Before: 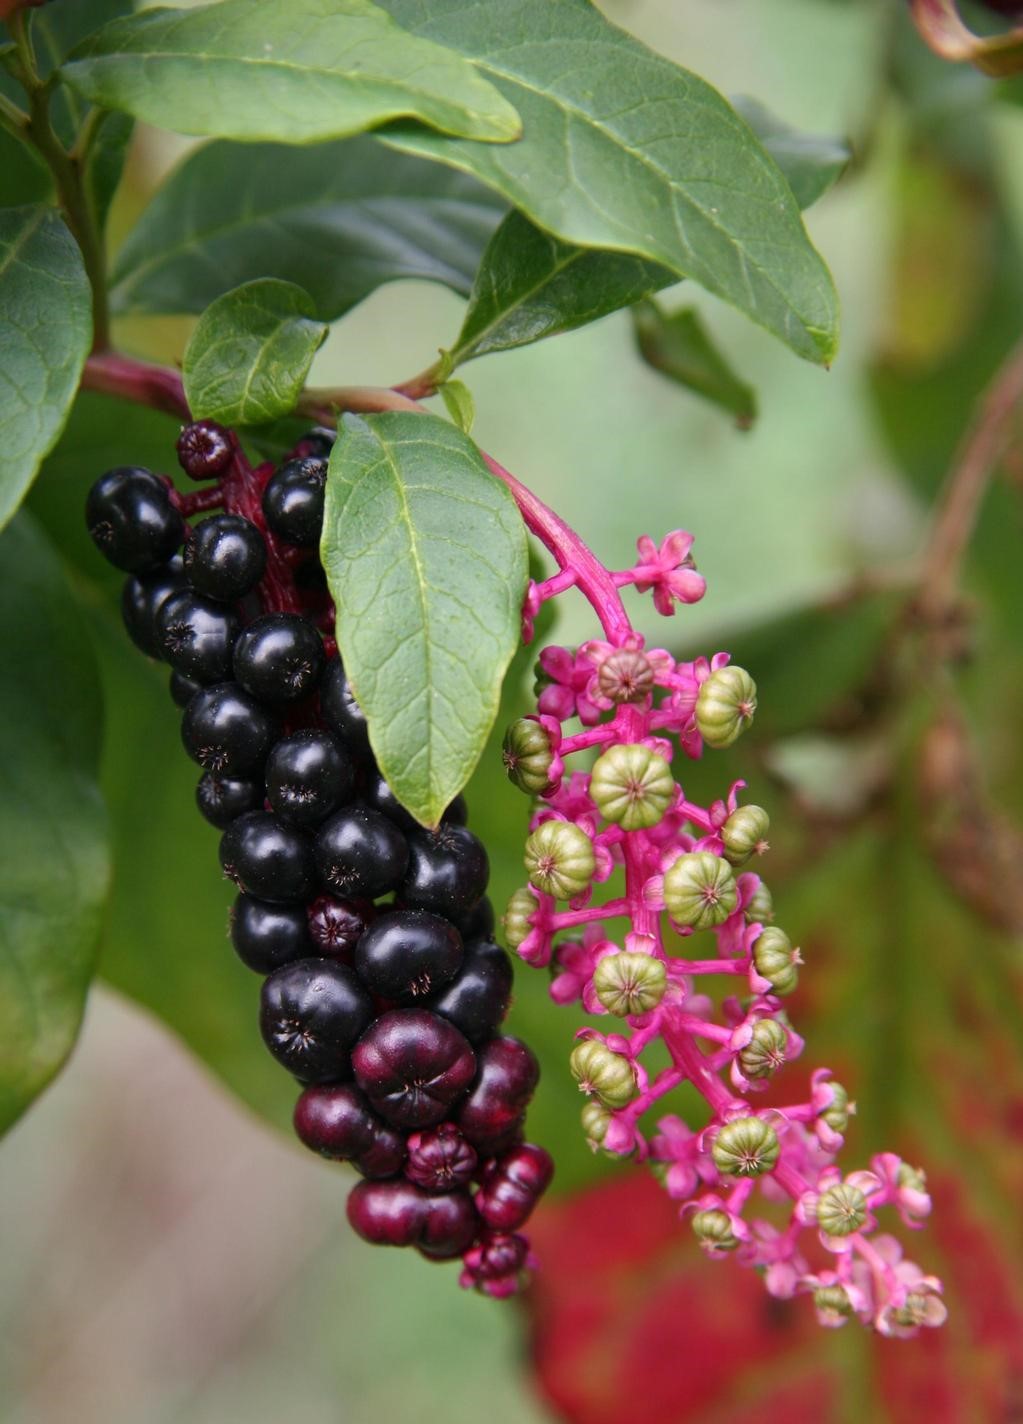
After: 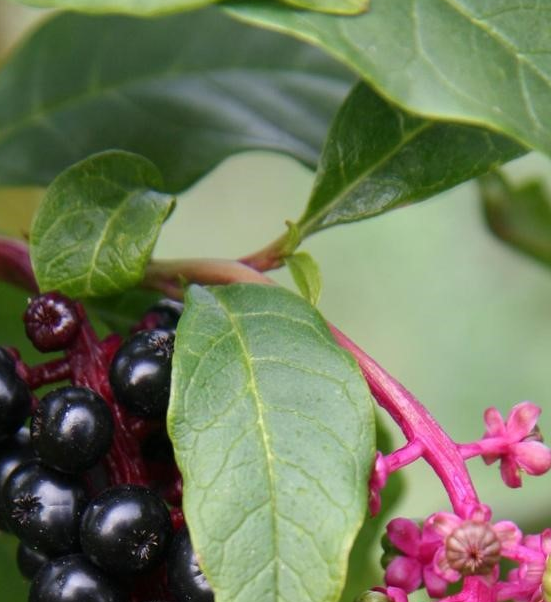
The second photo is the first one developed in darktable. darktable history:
crop: left 15.034%, top 9.02%, right 31.012%, bottom 48.645%
